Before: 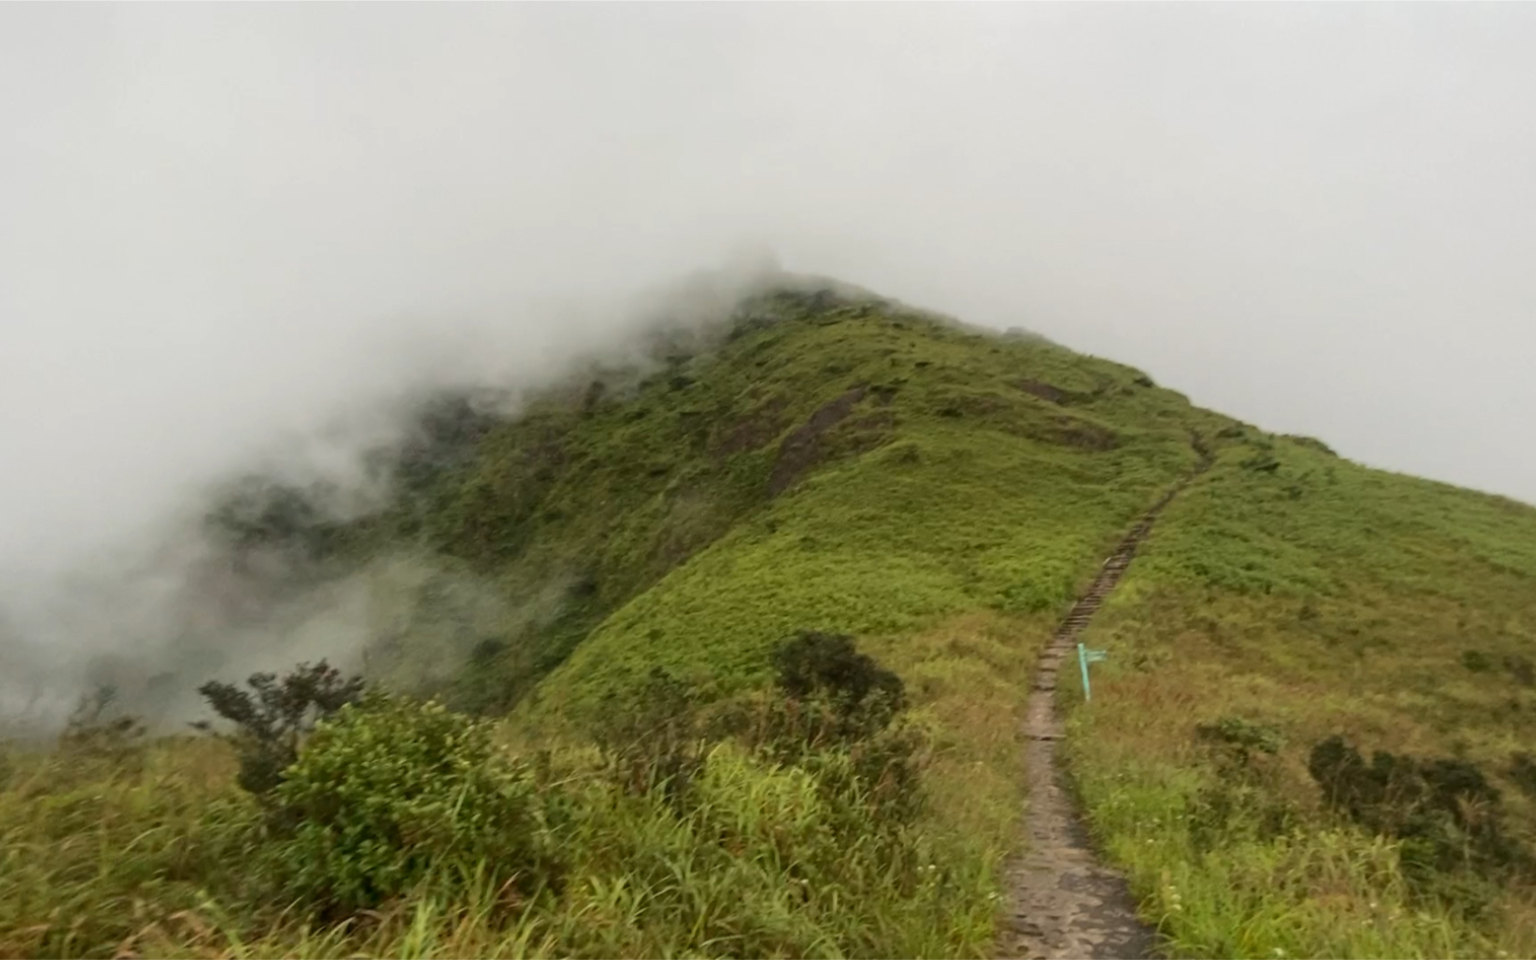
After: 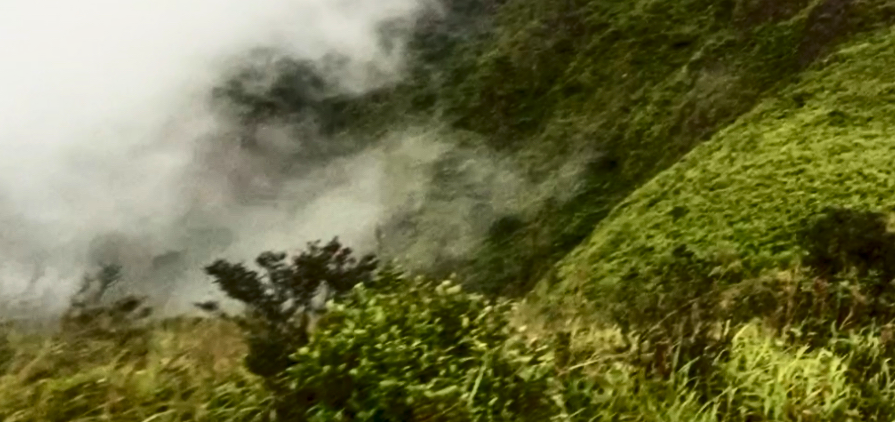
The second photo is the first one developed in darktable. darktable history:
contrast brightness saturation: contrast 0.396, brightness 0.11, saturation 0.208
local contrast: on, module defaults
crop: top 44.77%, right 43.726%, bottom 12.698%
